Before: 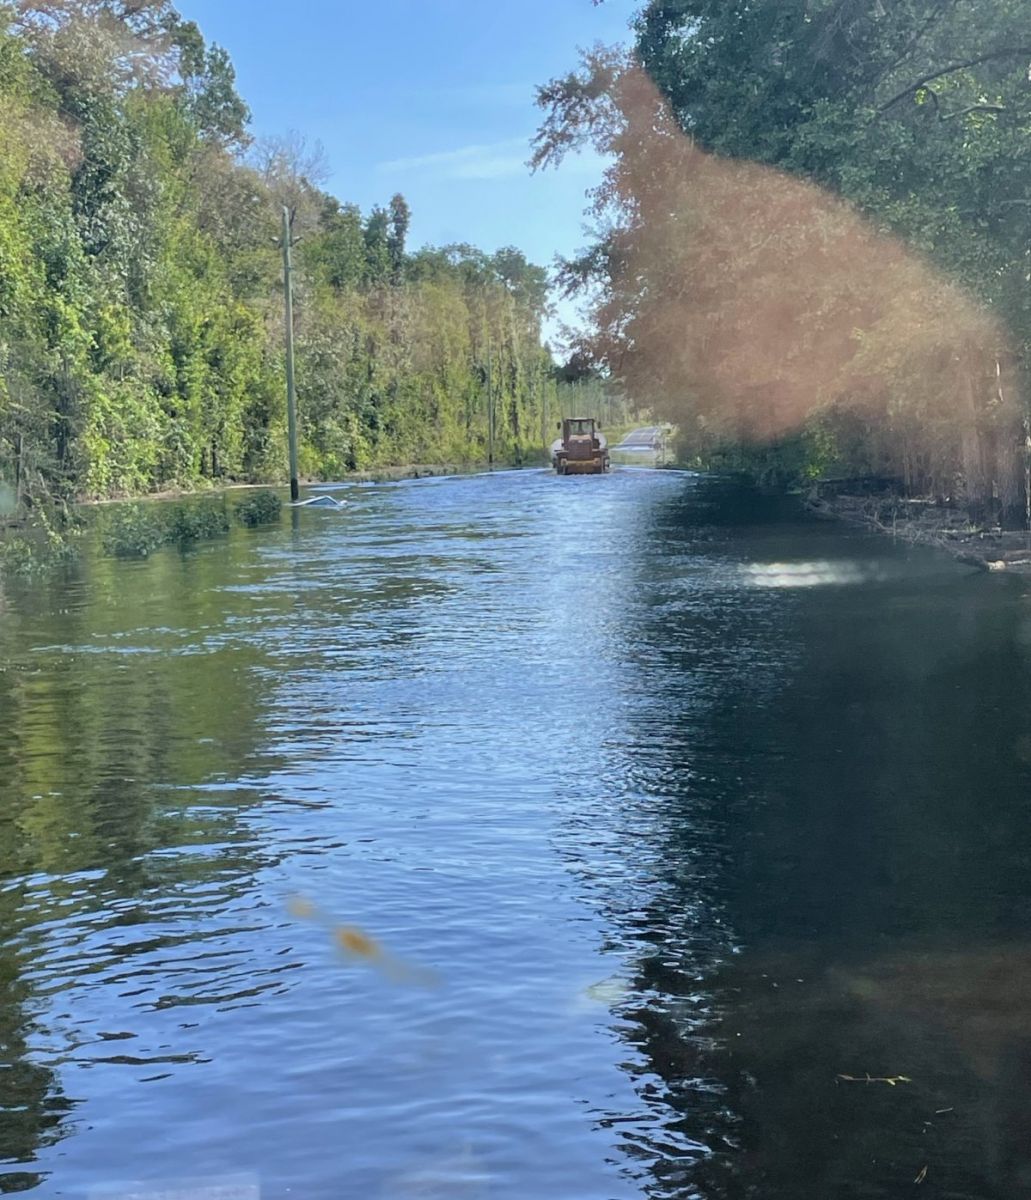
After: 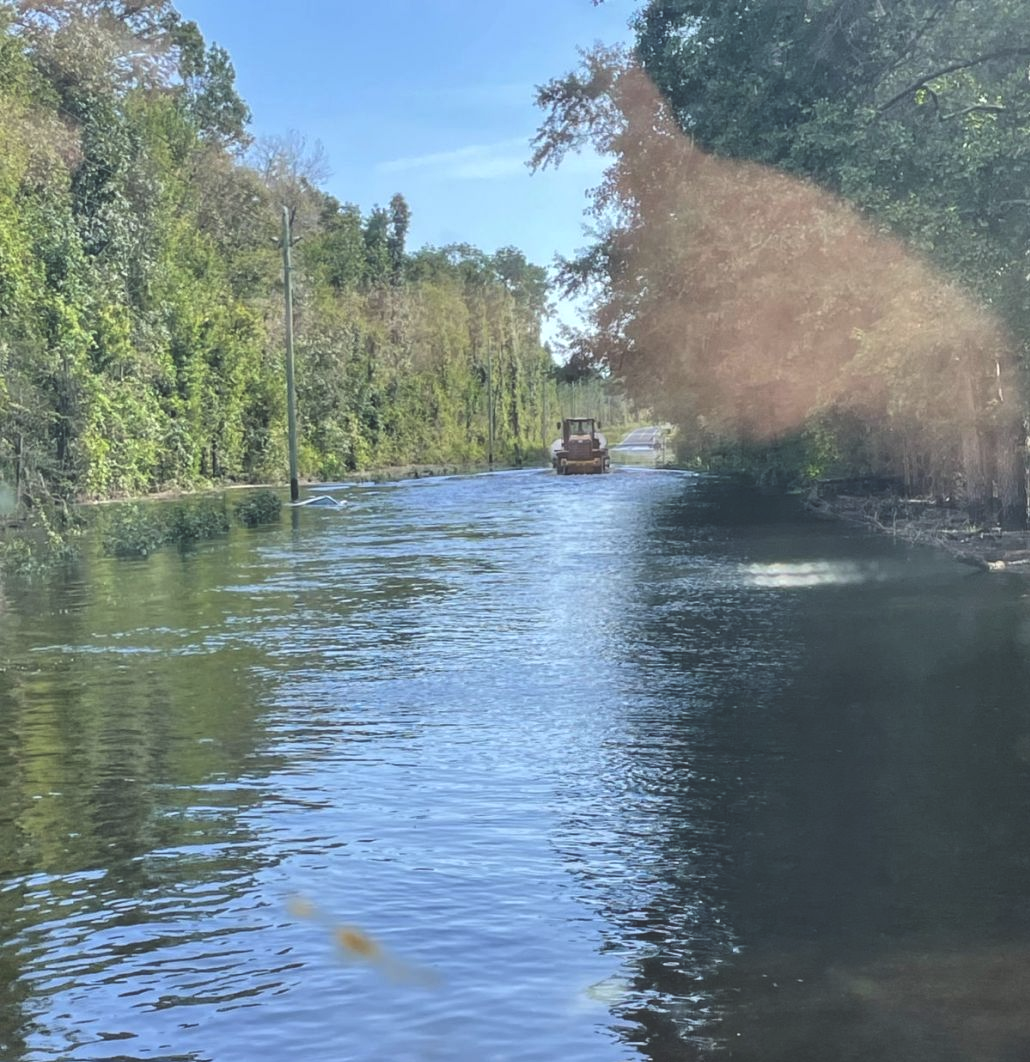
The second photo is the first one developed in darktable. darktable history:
exposure: black level correction -0.03, compensate highlight preservation false
crop and rotate: top 0%, bottom 11.49%
local contrast: on, module defaults
